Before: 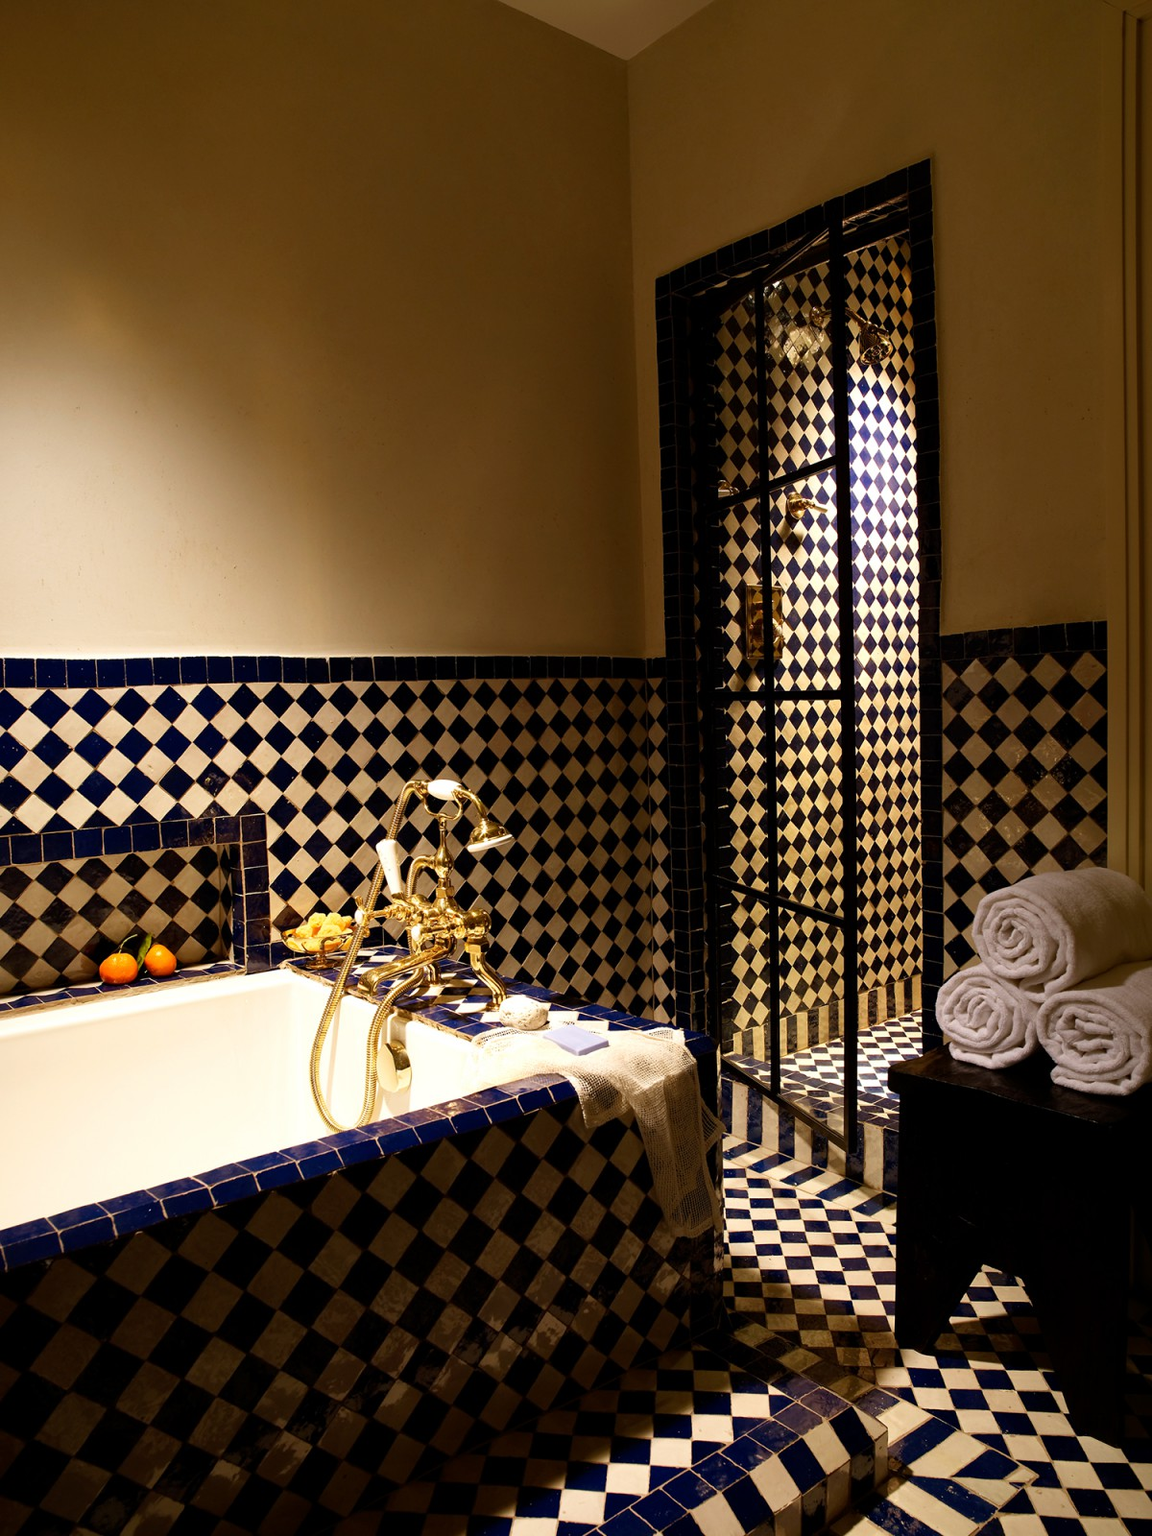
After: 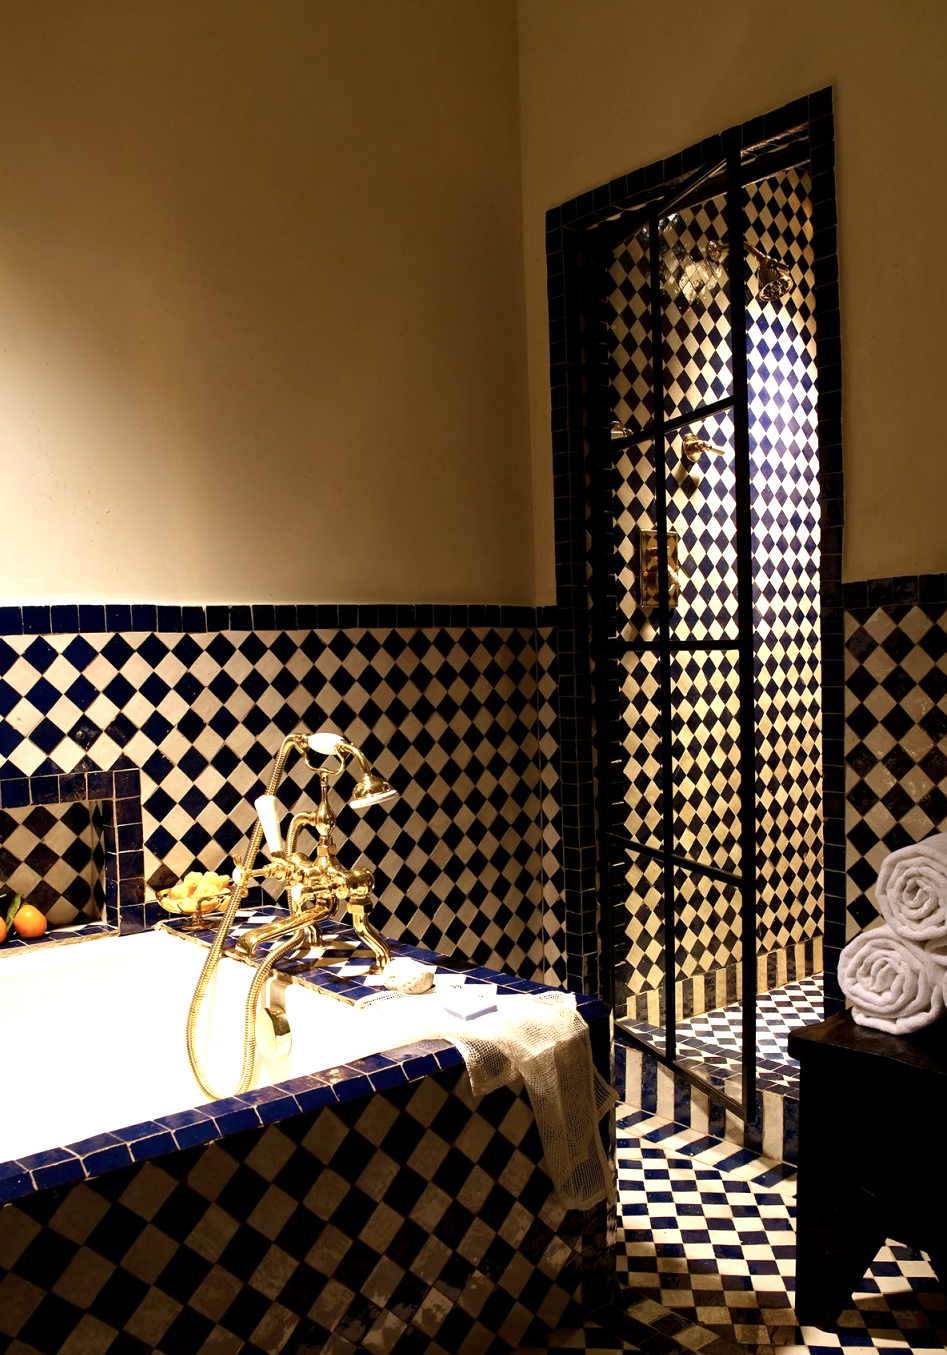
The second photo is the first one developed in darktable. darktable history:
crop: left 11.463%, top 4.941%, right 9.586%, bottom 10.359%
contrast brightness saturation: saturation -0.151
exposure: black level correction 0.001, exposure 0.499 EV, compensate highlight preservation false
